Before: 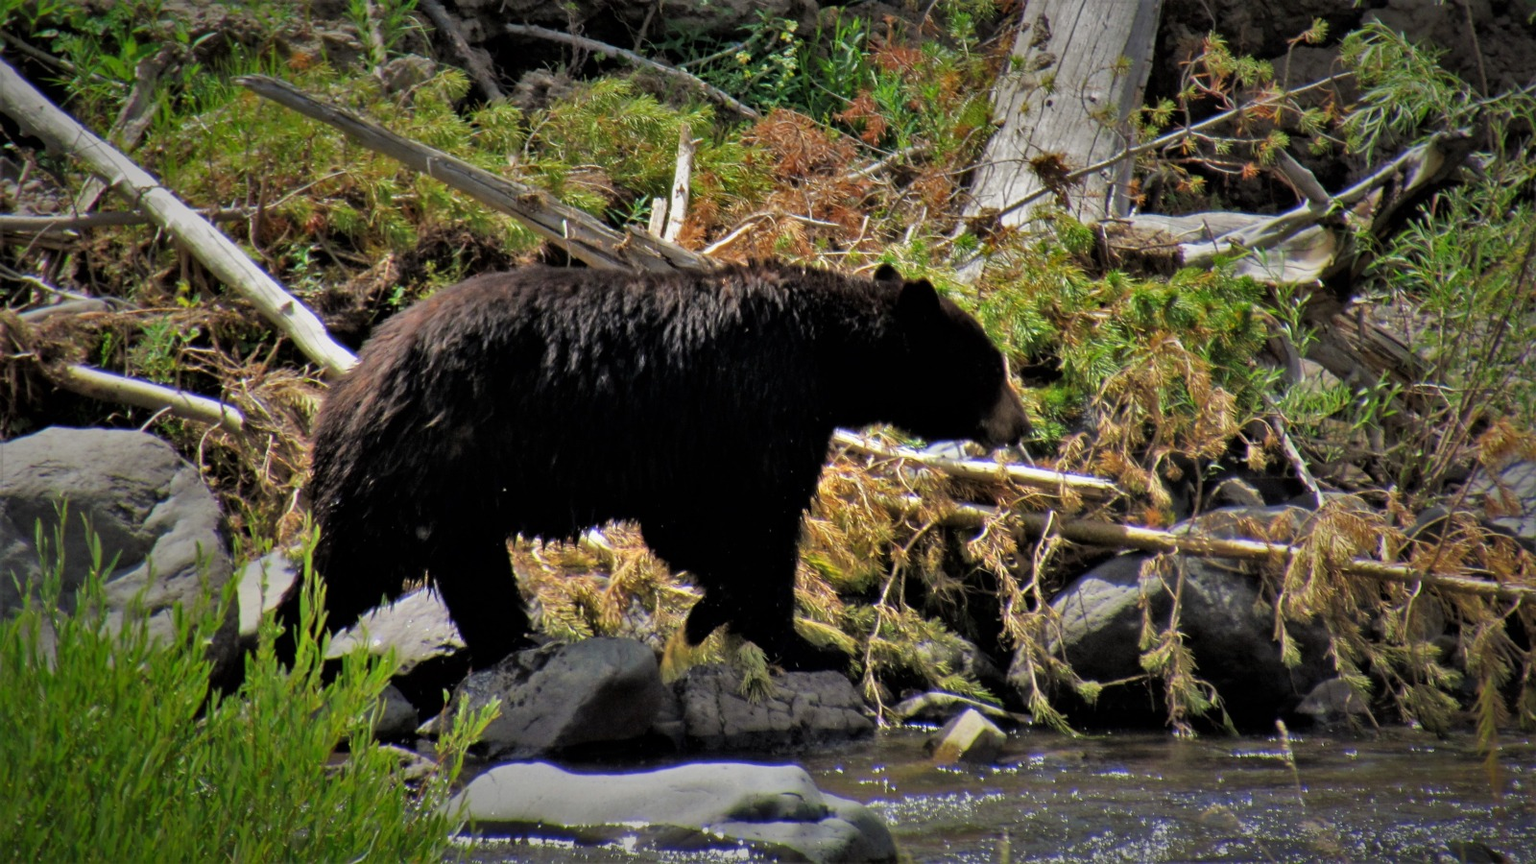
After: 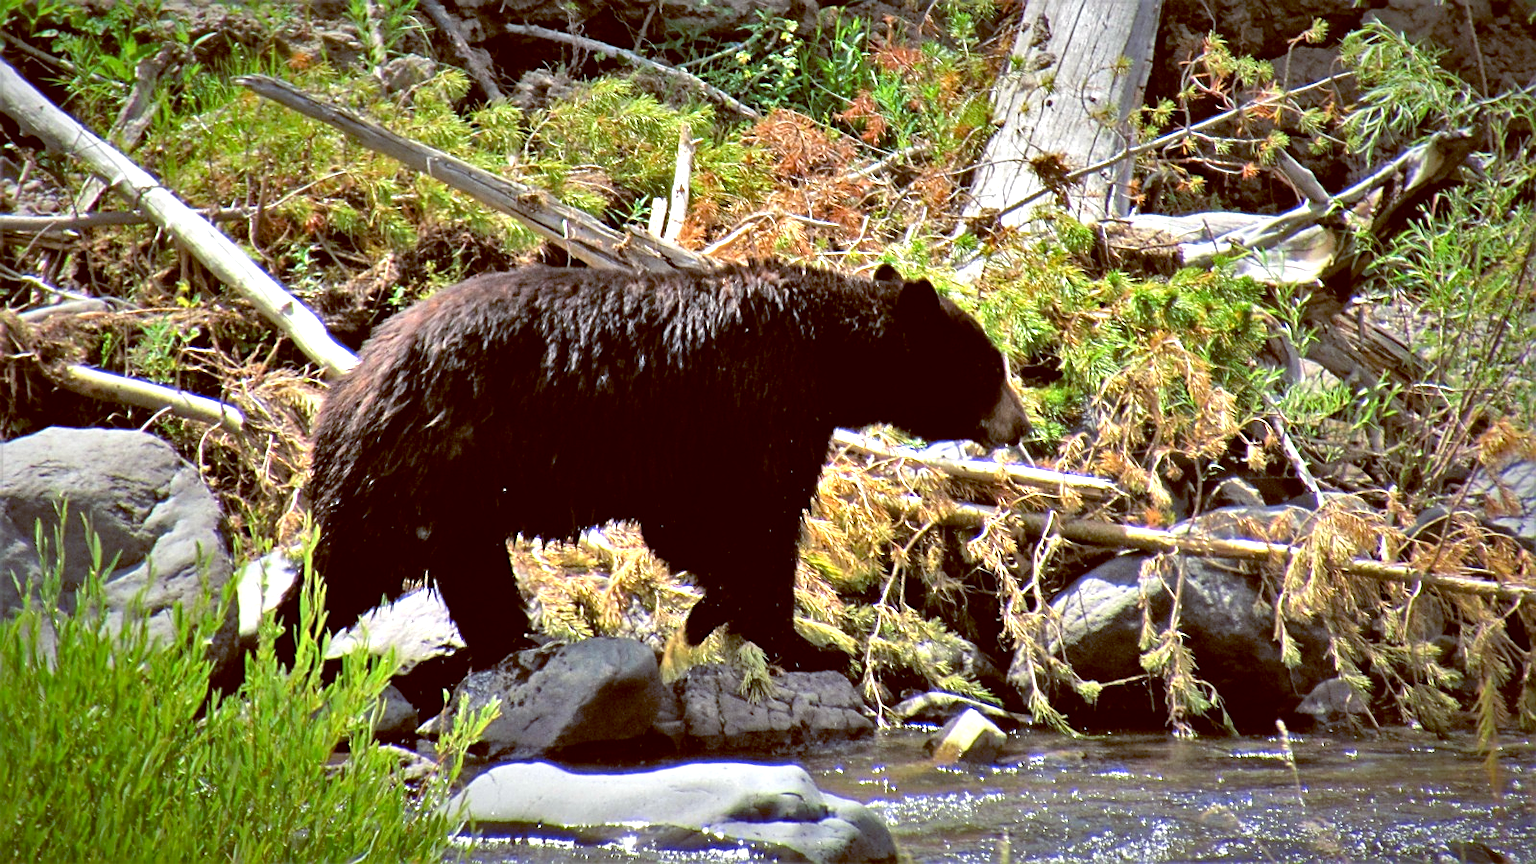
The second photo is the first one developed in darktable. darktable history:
color balance: lift [1, 1.015, 1.004, 0.985], gamma [1, 0.958, 0.971, 1.042], gain [1, 0.956, 0.977, 1.044]
sharpen: on, module defaults
exposure: black level correction 0, exposure 1.2 EV, compensate exposure bias true, compensate highlight preservation false
